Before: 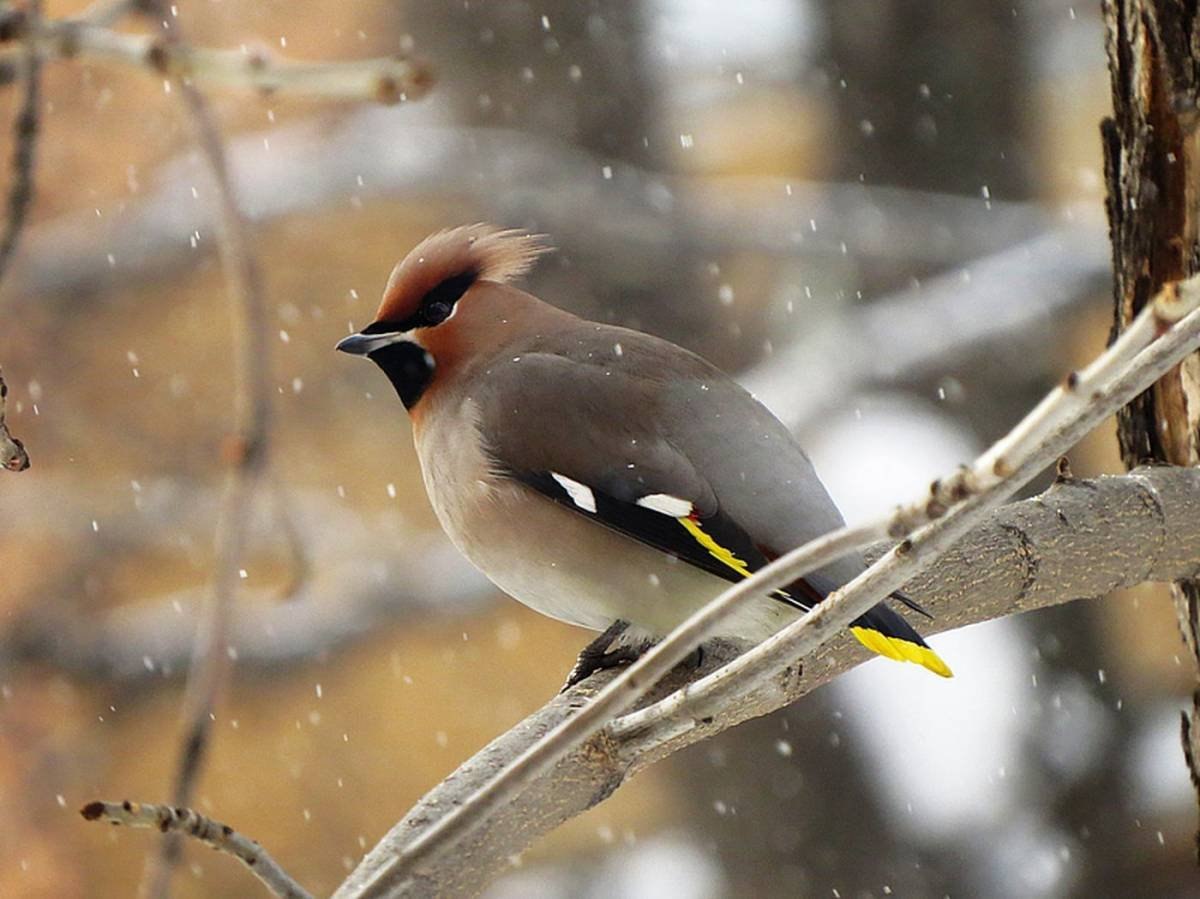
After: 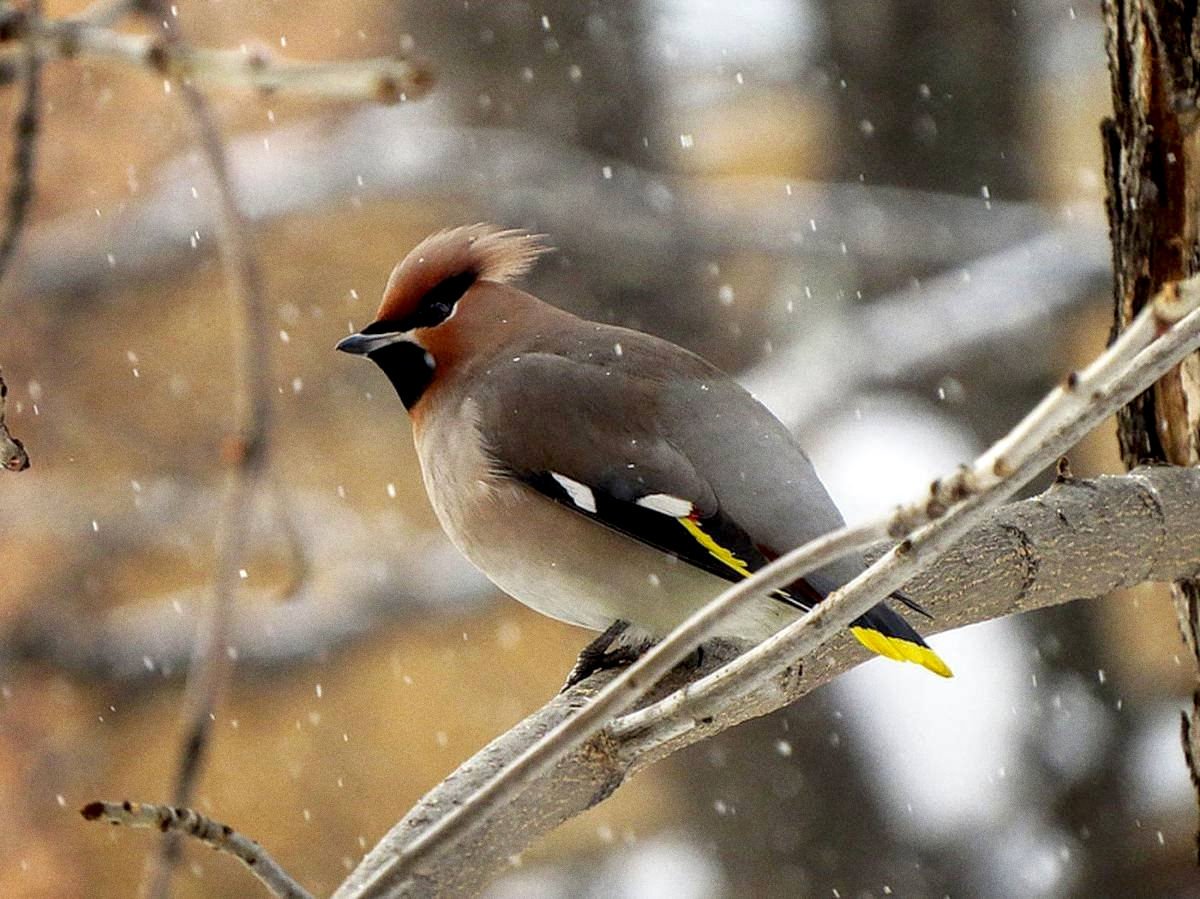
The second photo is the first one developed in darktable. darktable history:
local contrast: on, module defaults
grain: coarseness 0.09 ISO
exposure: black level correction 0.007, compensate highlight preservation false
